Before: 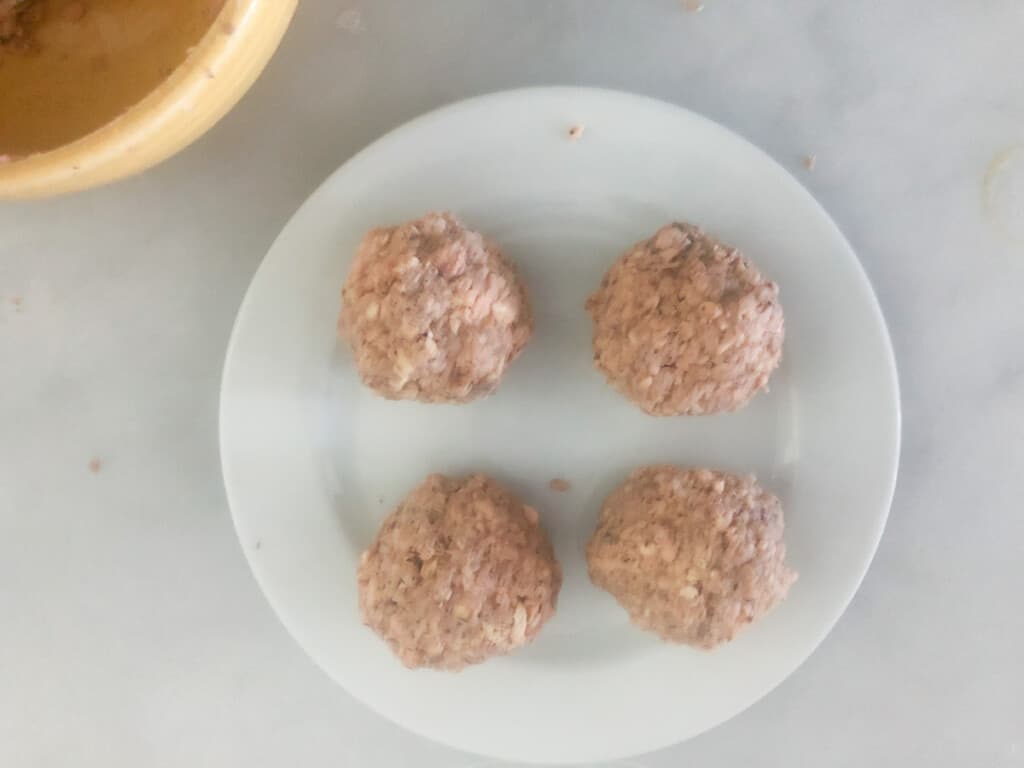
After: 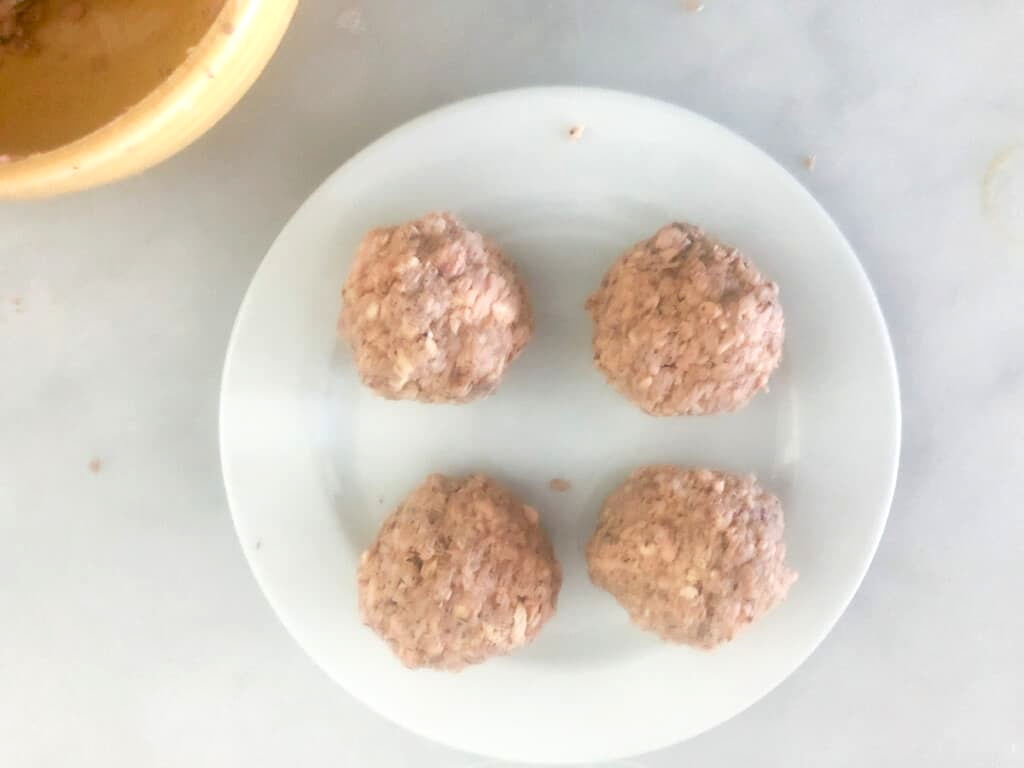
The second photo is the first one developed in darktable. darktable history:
exposure: black level correction 0.004, exposure 0.418 EV, compensate highlight preservation false
